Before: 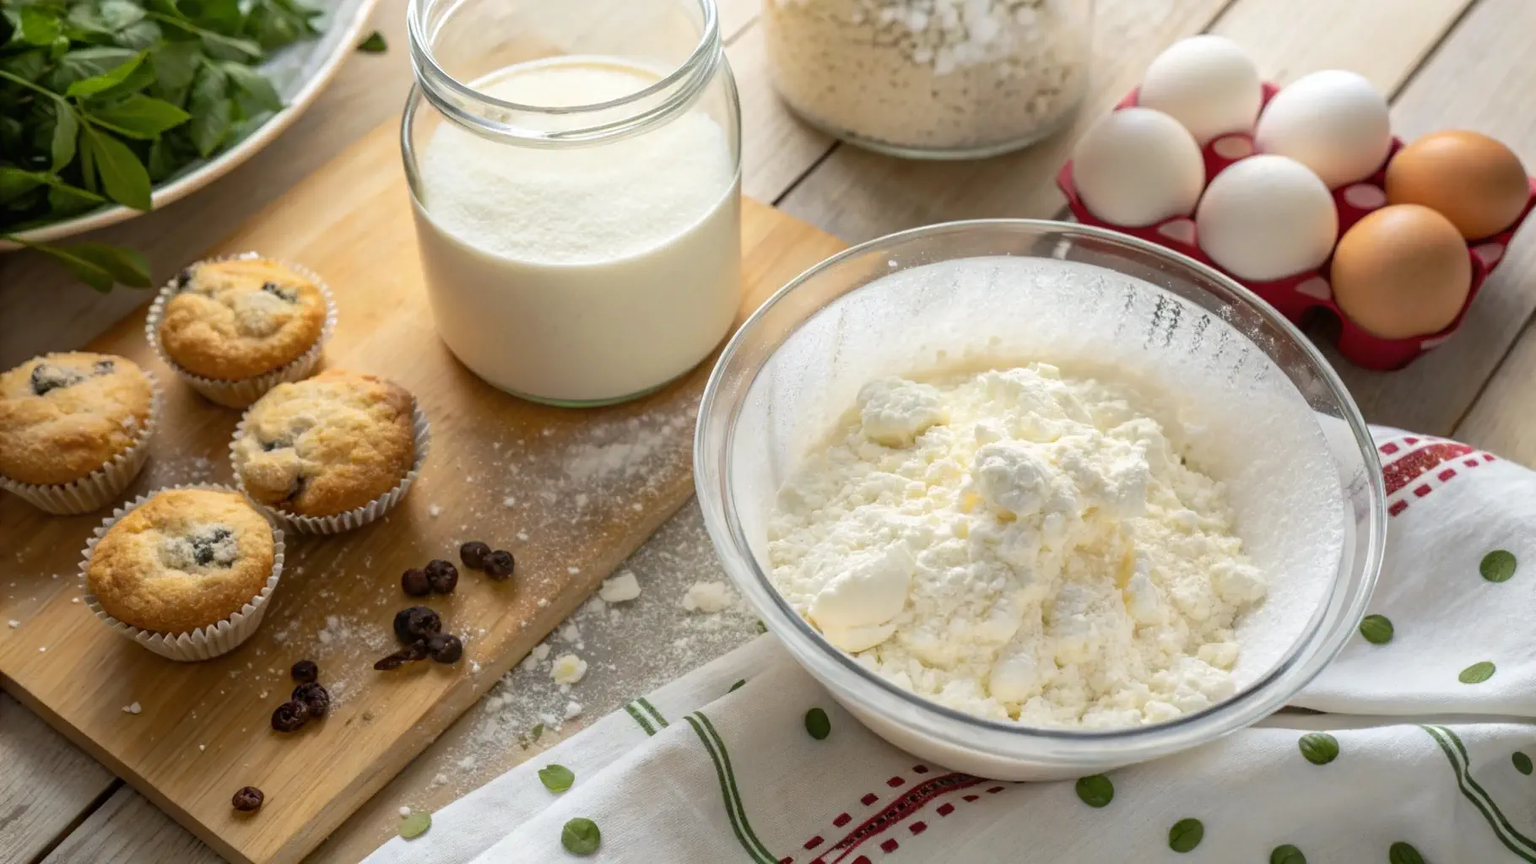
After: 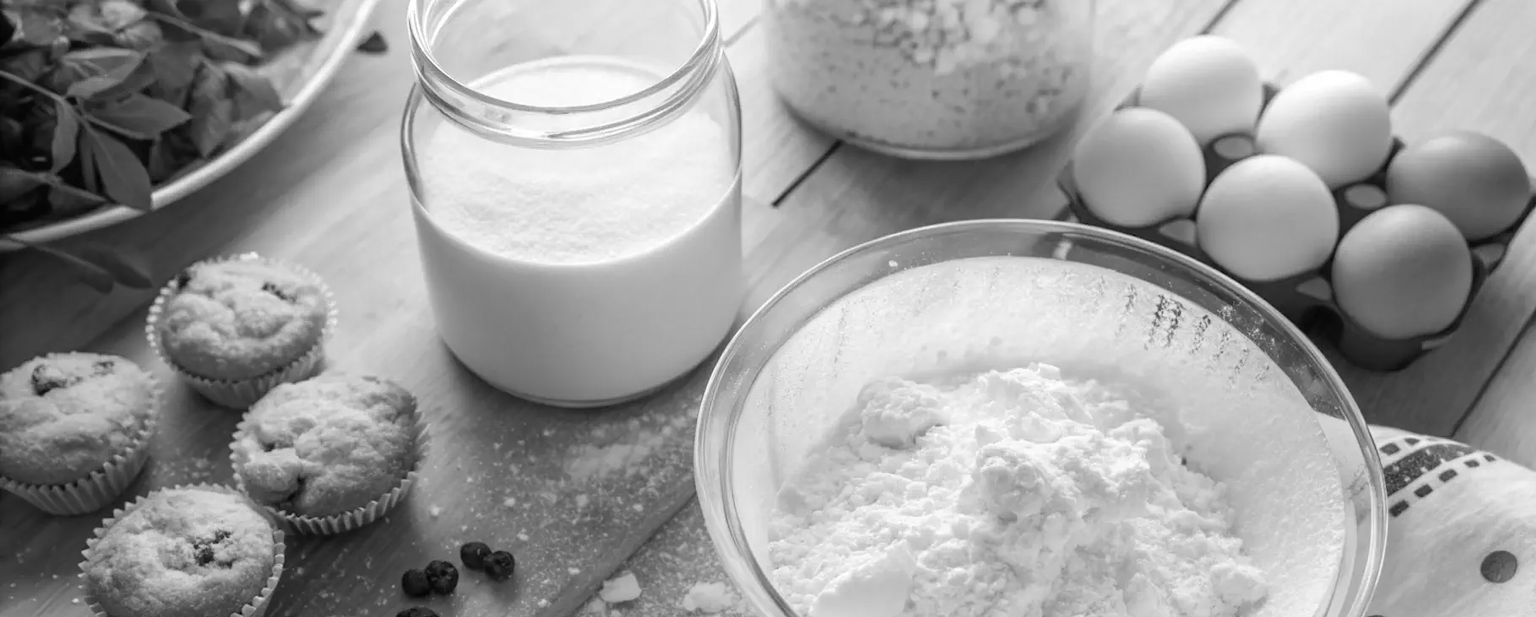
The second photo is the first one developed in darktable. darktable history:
crop: bottom 28.576%
monochrome: on, module defaults
